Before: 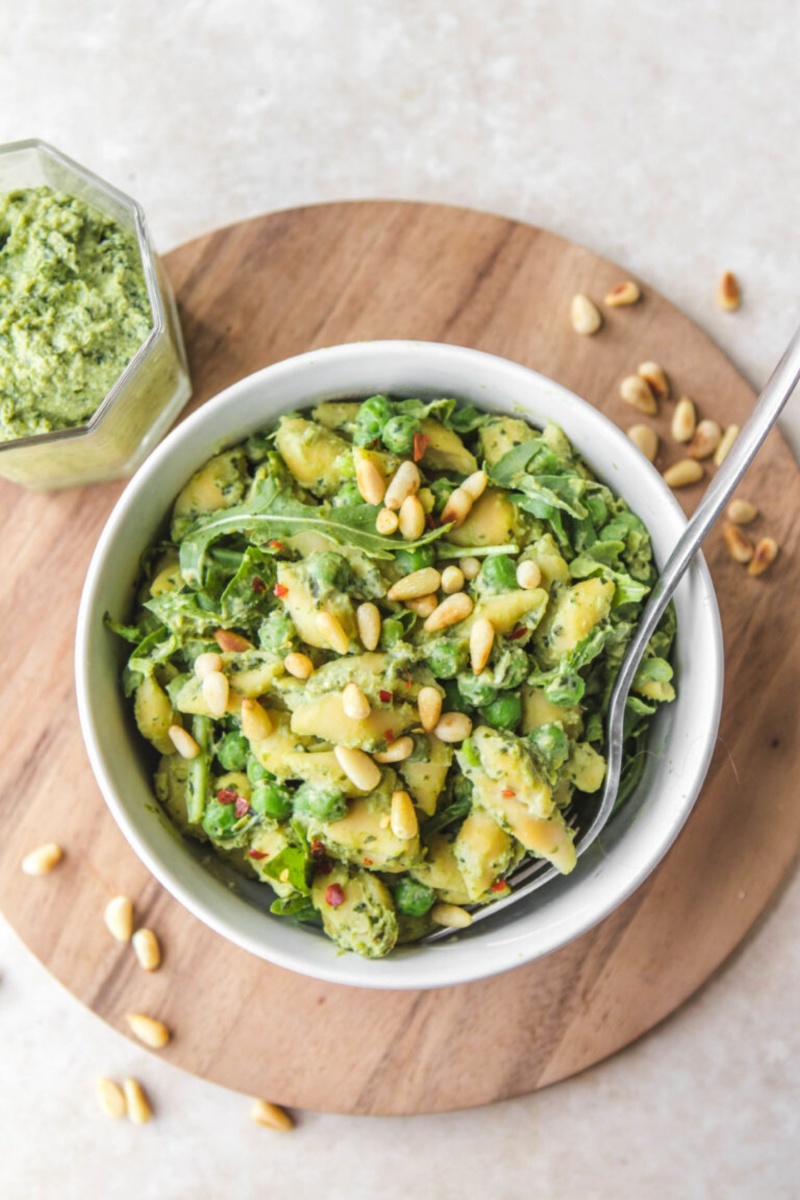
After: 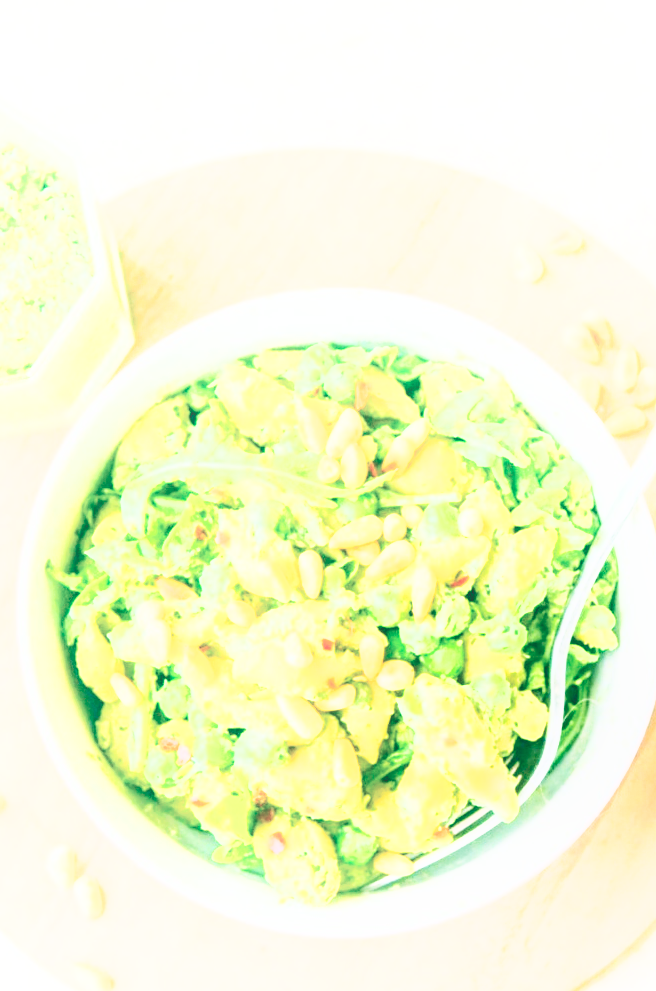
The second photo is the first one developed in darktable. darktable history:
crop and rotate: left 7.34%, top 4.365%, right 10.56%, bottom 13.031%
contrast brightness saturation: contrast 0.843, brightness 0.593, saturation 0.603
shadows and highlights: shadows -56.08, highlights 84.65, soften with gaussian
exposure: black level correction 0, exposure 0.692 EV, compensate exposure bias true, compensate highlight preservation false
tone curve: curves: ch0 [(0, 0.045) (0.155, 0.169) (0.46, 0.466) (0.751, 0.788) (1, 0.961)]; ch1 [(0, 0) (0.43, 0.408) (0.472, 0.469) (0.505, 0.503) (0.553, 0.555) (0.592, 0.581) (1, 1)]; ch2 [(0, 0) (0.505, 0.495) (0.579, 0.569) (1, 1)], preserve colors none
color balance rgb: shadows lift › chroma 11.418%, shadows lift › hue 133.4°, global offset › luminance -0.318%, global offset › chroma 0.116%, global offset › hue 162.42°, linear chroma grading › global chroma 14.695%, perceptual saturation grading › global saturation 20%, perceptual saturation grading › highlights -50.258%, perceptual saturation grading › shadows 31.03%
